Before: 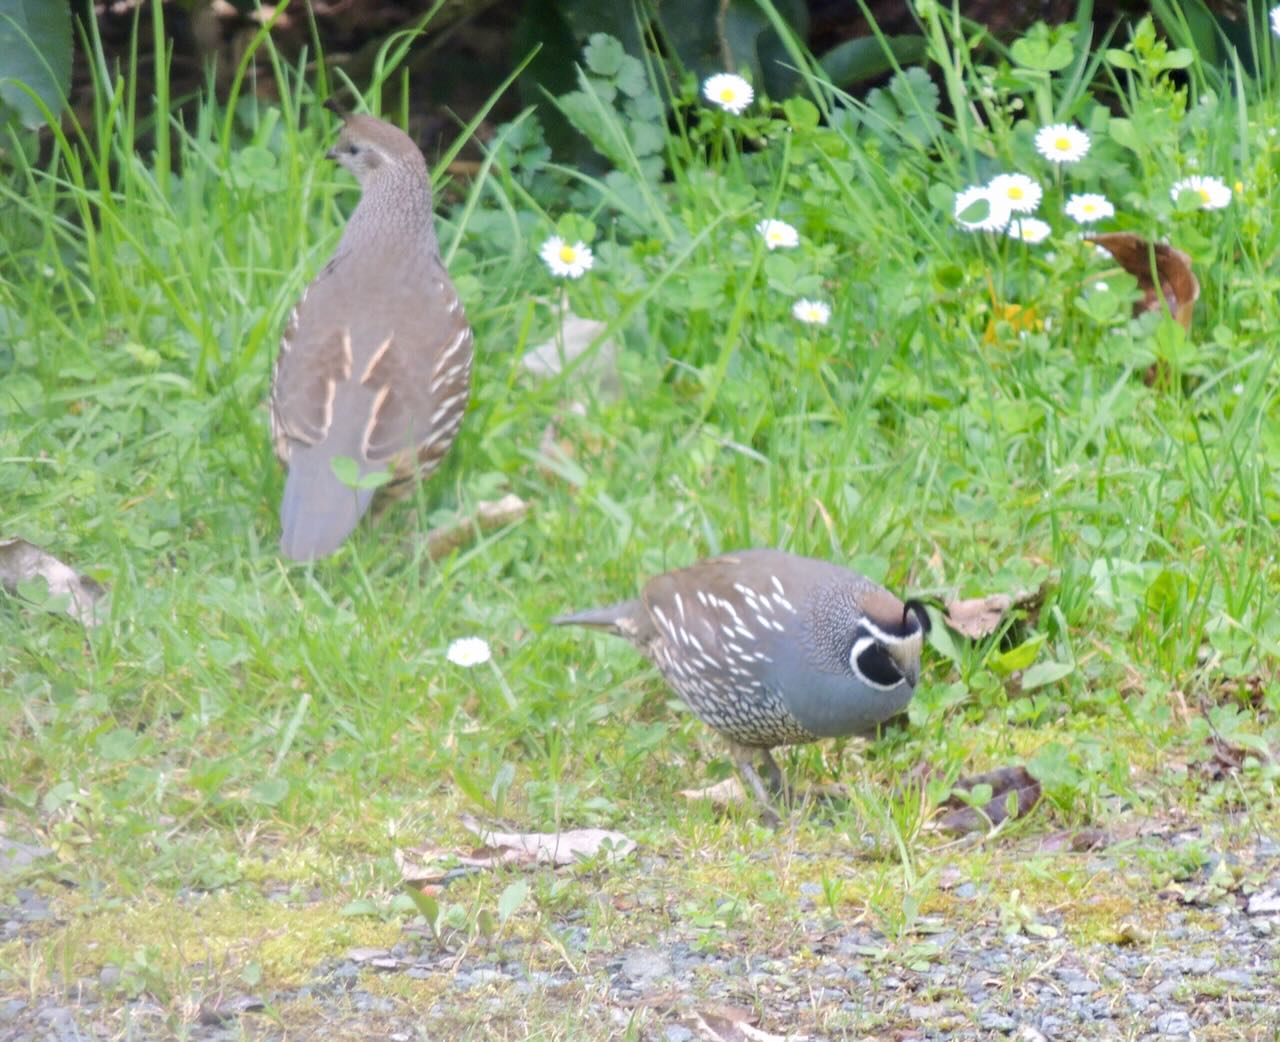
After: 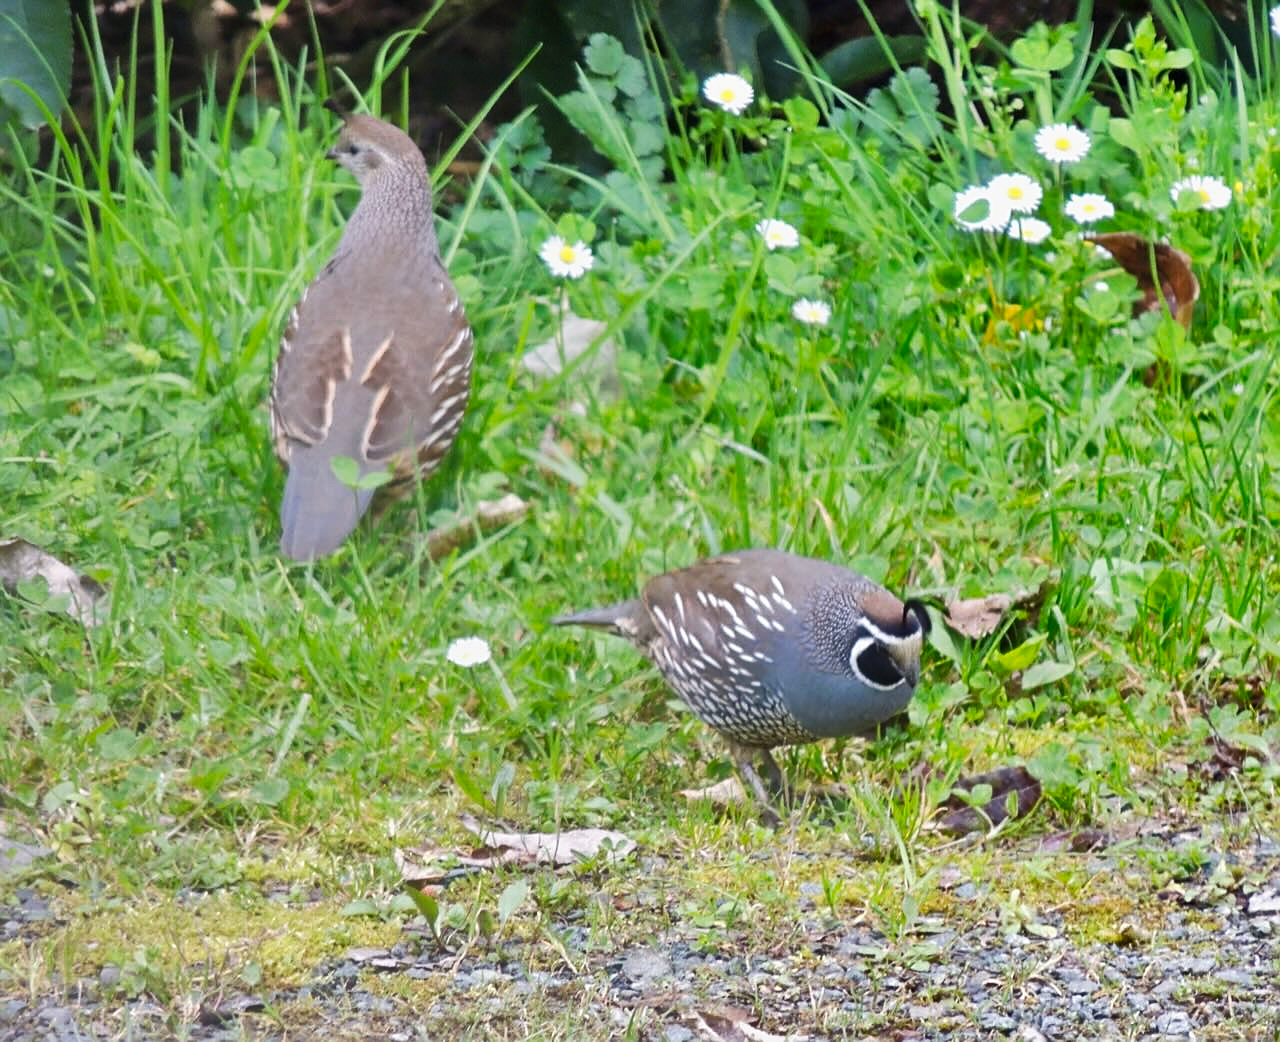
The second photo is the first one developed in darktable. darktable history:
shadows and highlights: radius 116.9, shadows 41.71, highlights -62.35, soften with gaussian
tone curve: curves: ch0 [(0.016, 0.011) (0.204, 0.146) (0.515, 0.476) (0.78, 0.795) (1, 0.981)], preserve colors none
sharpen: amount 0.491
